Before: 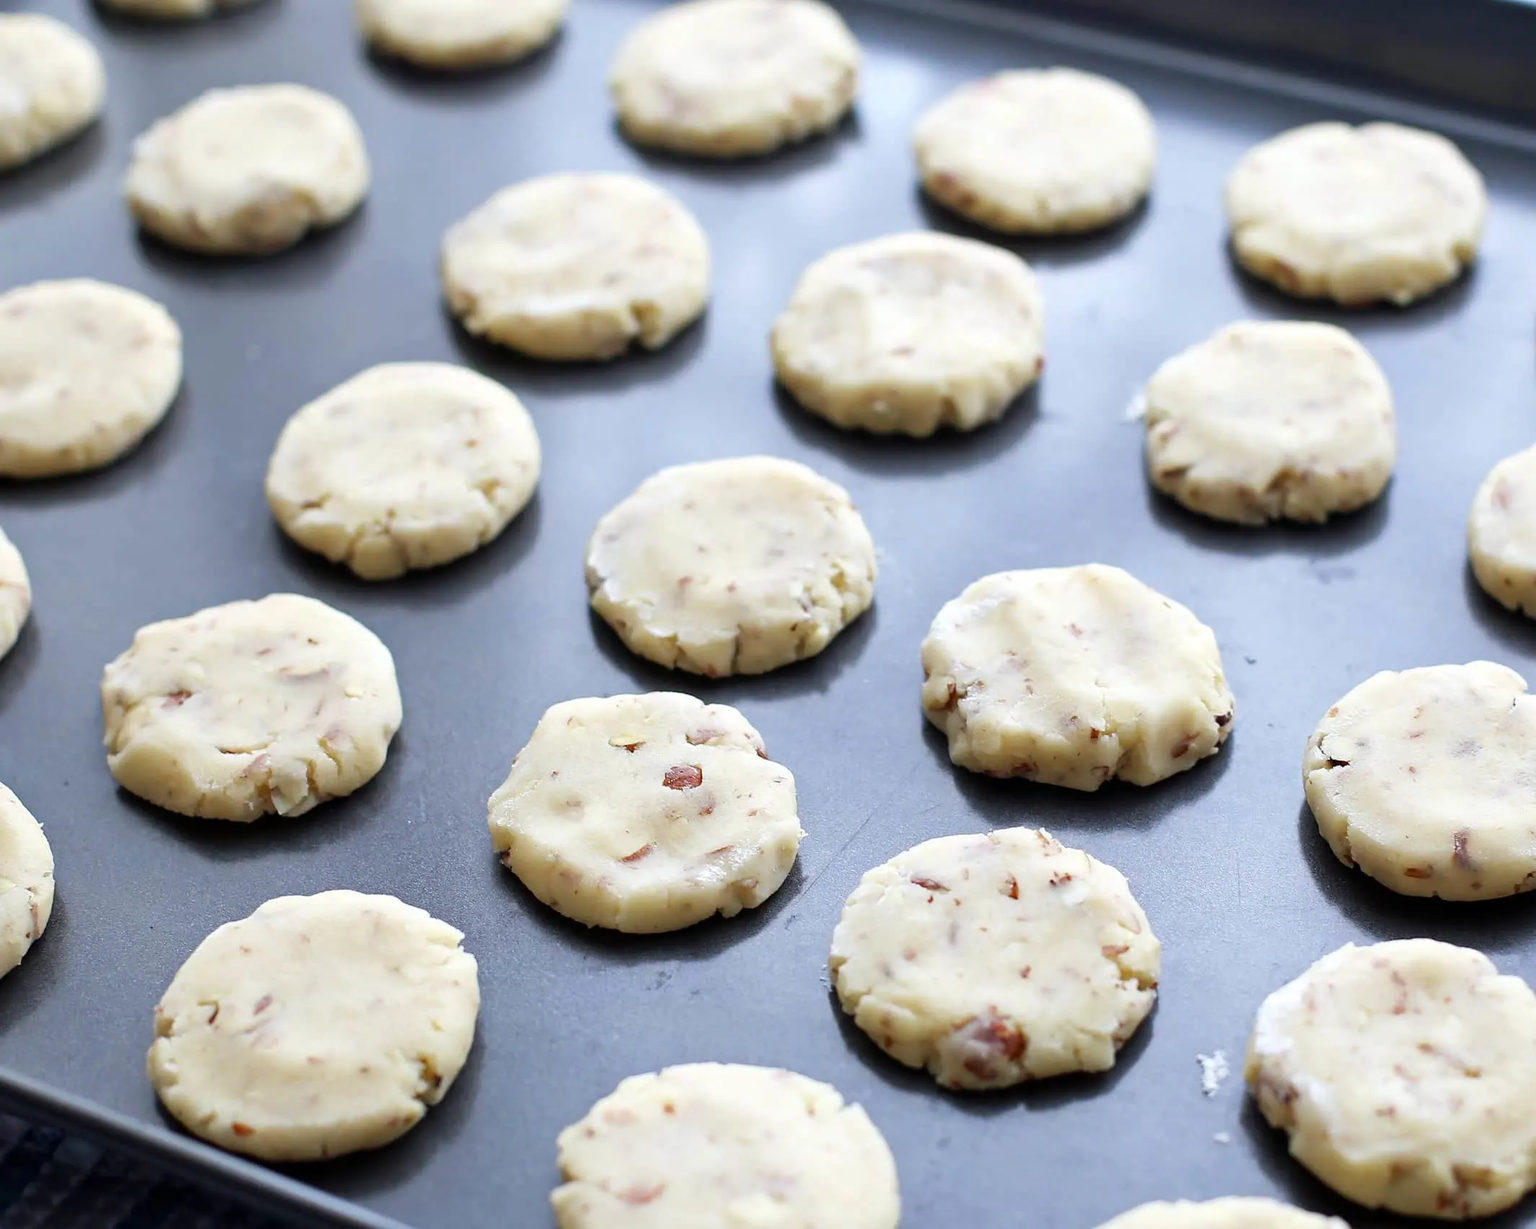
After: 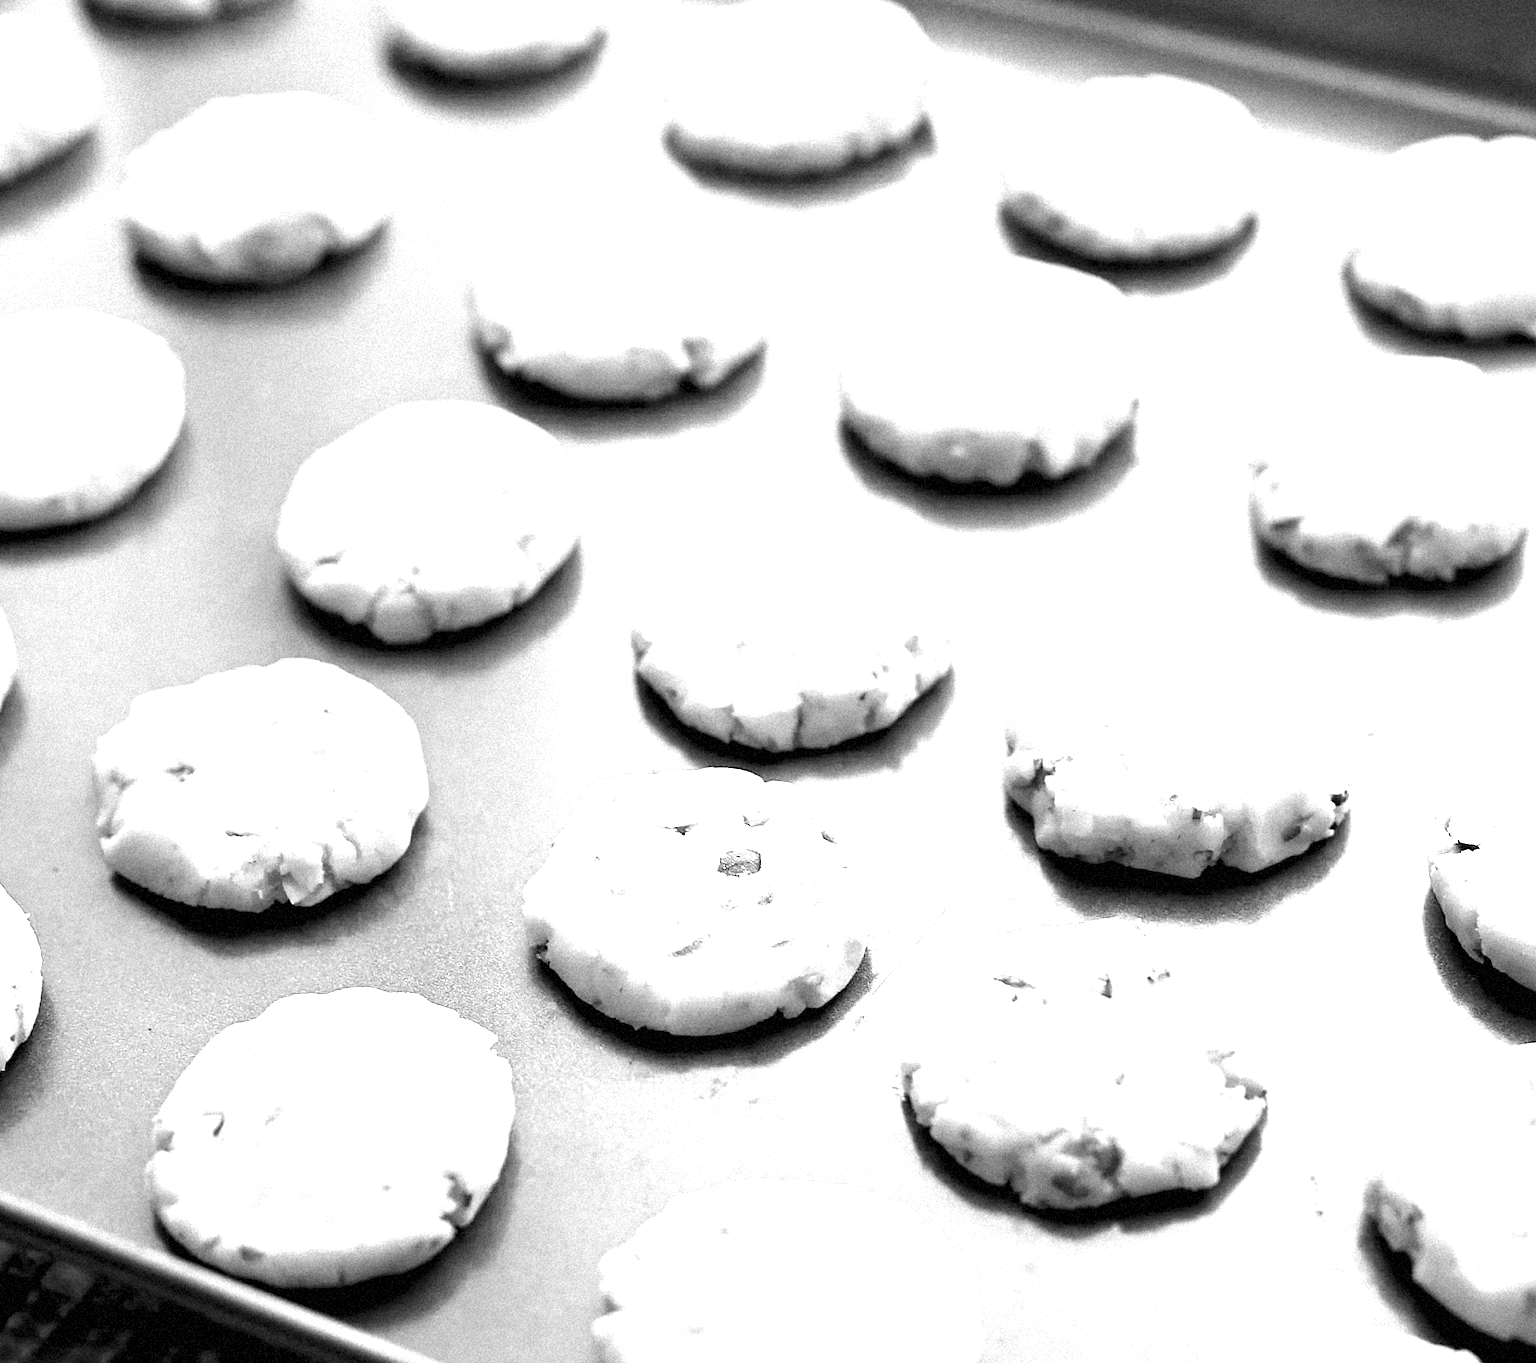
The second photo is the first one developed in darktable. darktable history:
grain: coarseness 9.38 ISO, strength 34.99%, mid-tones bias 0%
exposure: black level correction 0, exposure 1.198 EV, compensate exposure bias true, compensate highlight preservation false
color calibration: output gray [0.23, 0.37, 0.4, 0], gray › normalize channels true, illuminant same as pipeline (D50), adaptation XYZ, x 0.346, y 0.359, gamut compression 0
color zones: curves: ch1 [(0.235, 0.558) (0.75, 0.5)]; ch2 [(0.25, 0.462) (0.749, 0.457)], mix 25.94%
crop and rotate: left 1.088%, right 8.807%
contrast brightness saturation: contrast 0.06, brightness -0.01, saturation -0.23
rgb levels: levels [[0.01, 0.419, 0.839], [0, 0.5, 1], [0, 0.5, 1]]
